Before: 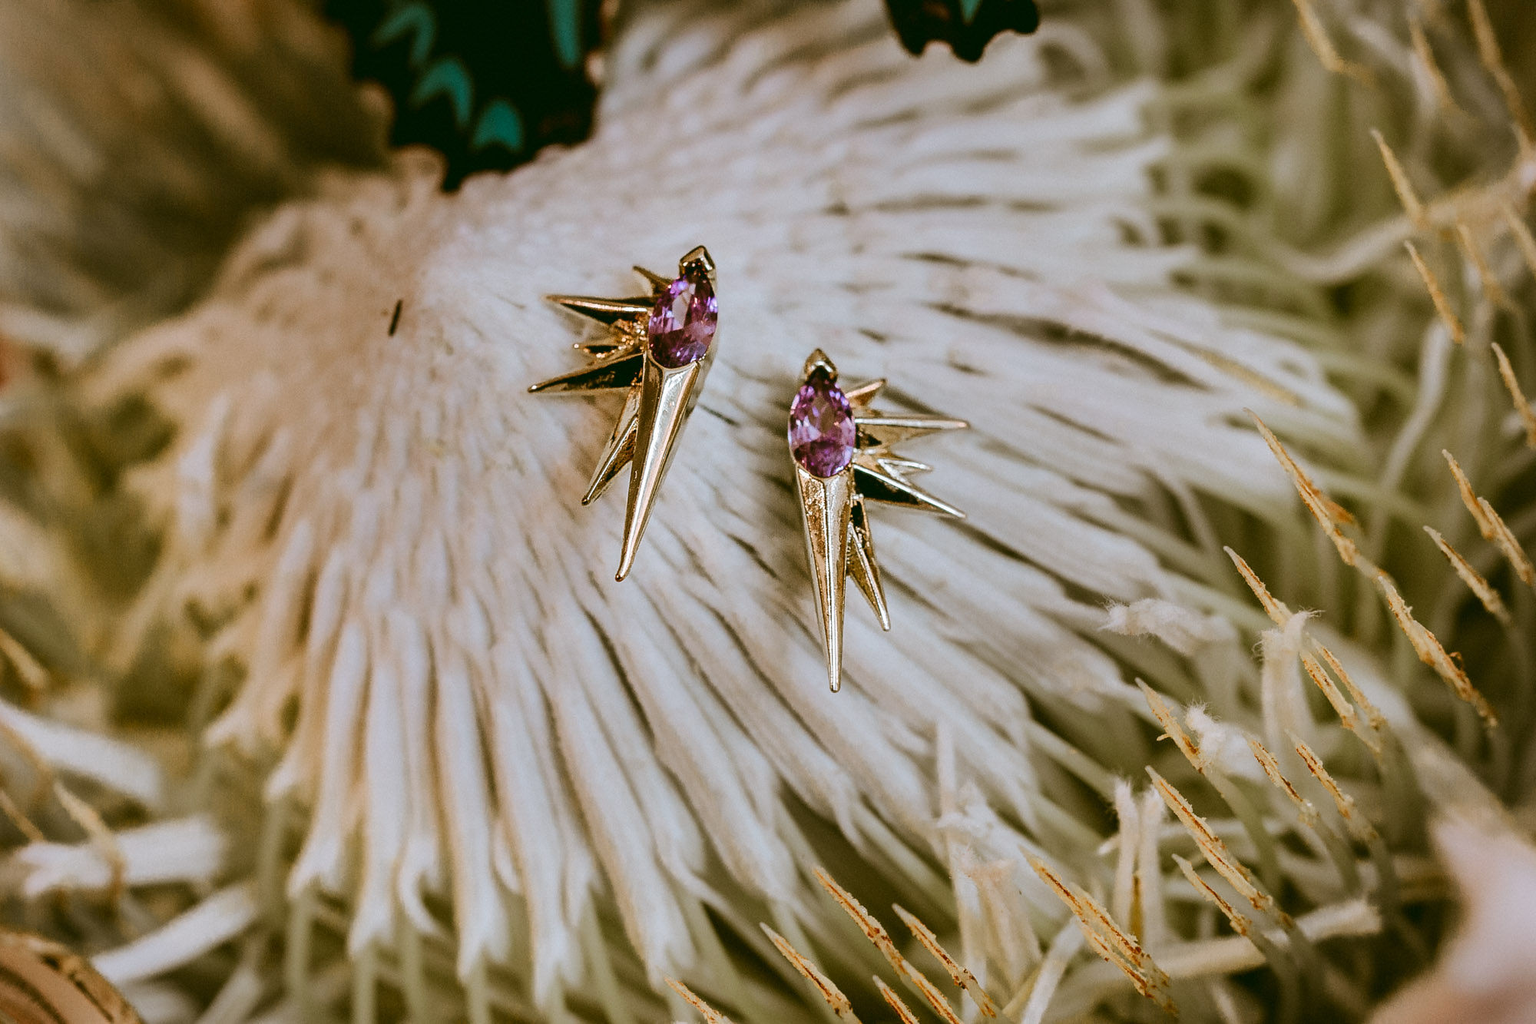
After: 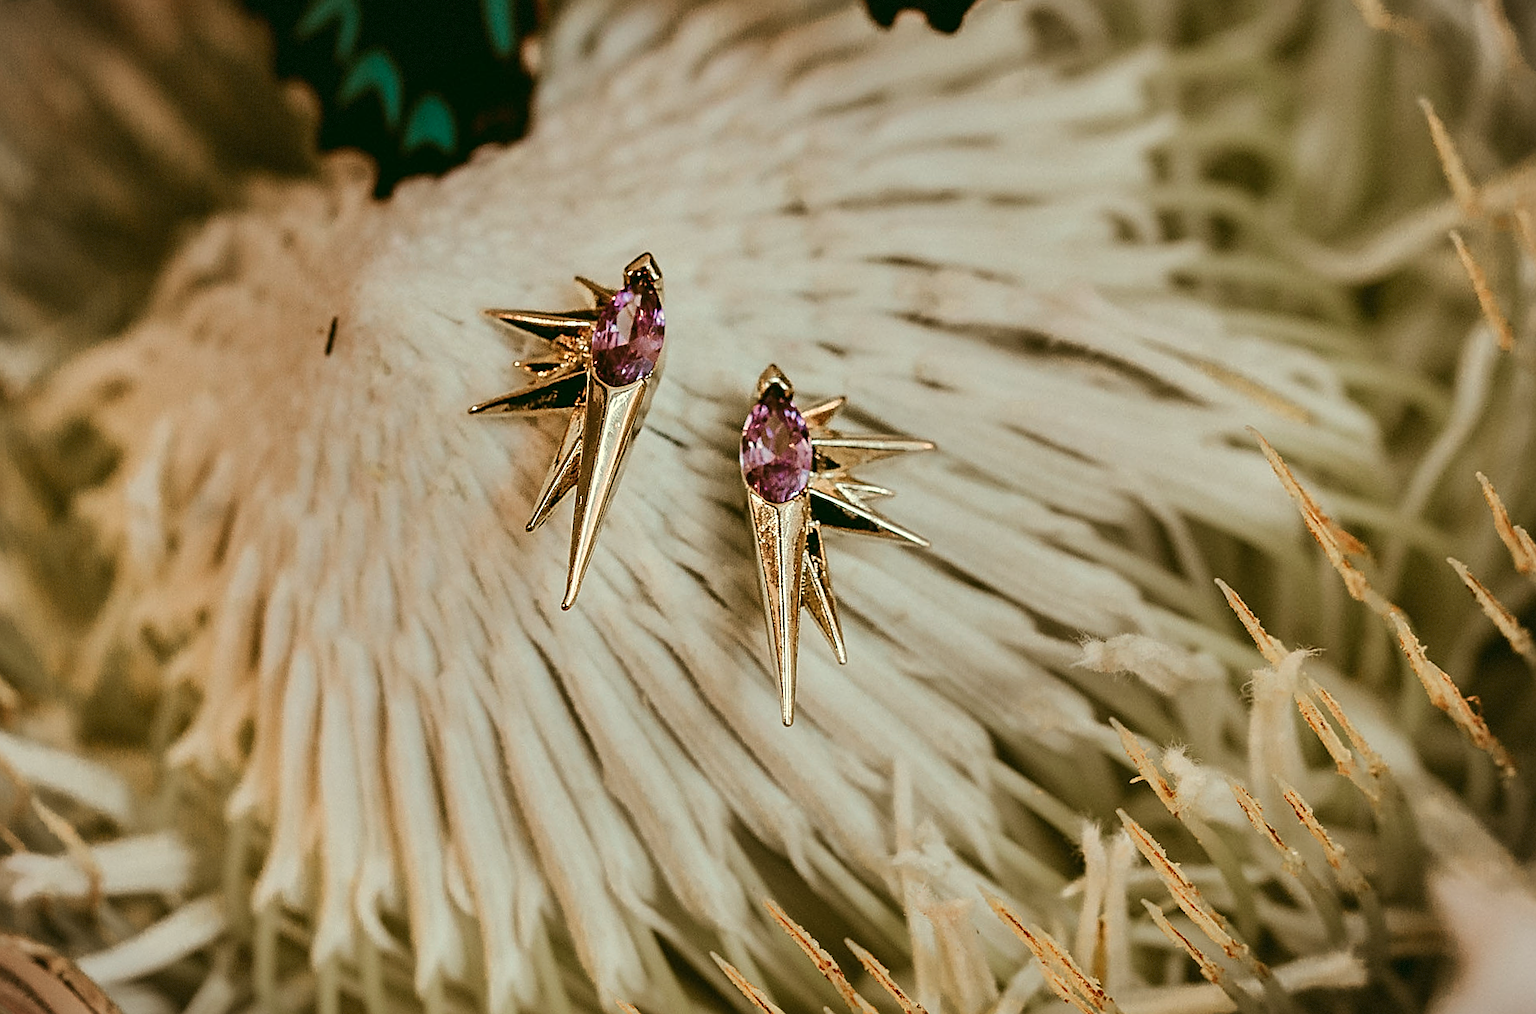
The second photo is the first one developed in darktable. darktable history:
rotate and perspective: rotation 0.062°, lens shift (vertical) 0.115, lens shift (horizontal) -0.133, crop left 0.047, crop right 0.94, crop top 0.061, crop bottom 0.94
sharpen: on, module defaults
color correction: highlights a* -4.18, highlights b* -10.81
white balance: red 1.08, blue 0.791
vignetting: fall-off start 85%, fall-off radius 80%, brightness -0.182, saturation -0.3, width/height ratio 1.219, dithering 8-bit output, unbound false
